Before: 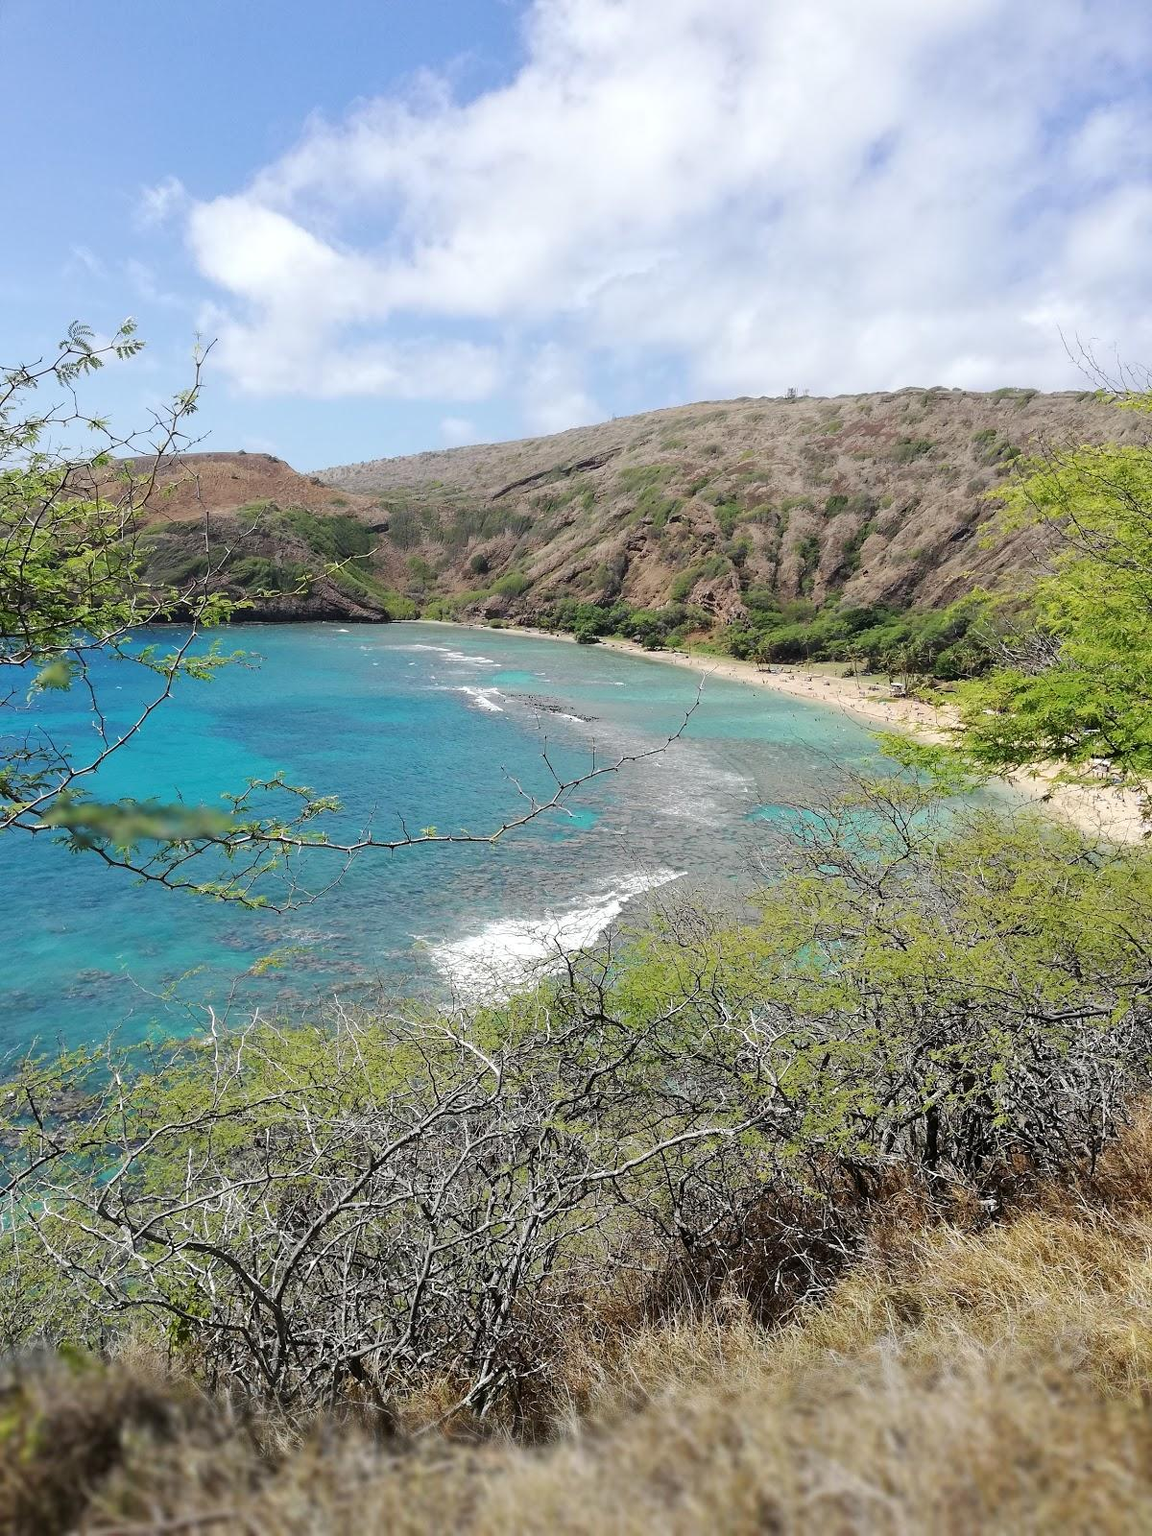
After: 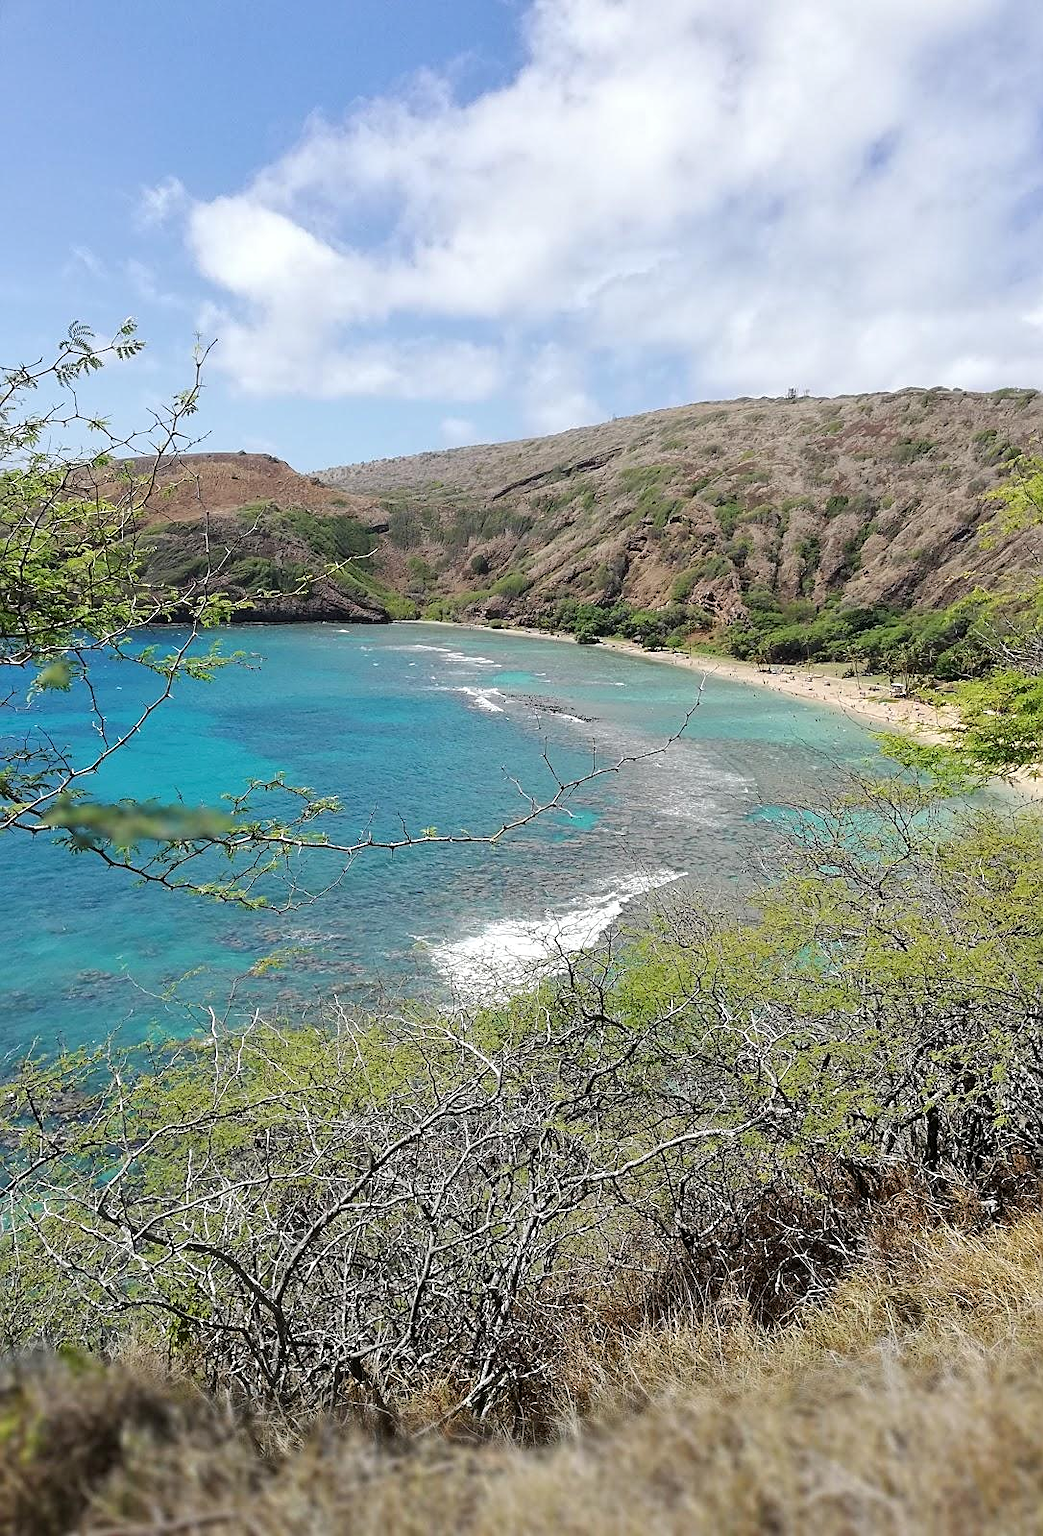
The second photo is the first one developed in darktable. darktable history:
sharpen: on, module defaults
crop: right 9.48%, bottom 0.041%
tone equalizer: mask exposure compensation -0.504 EV
shadows and highlights: shadows 37.76, highlights -27.63, soften with gaussian
